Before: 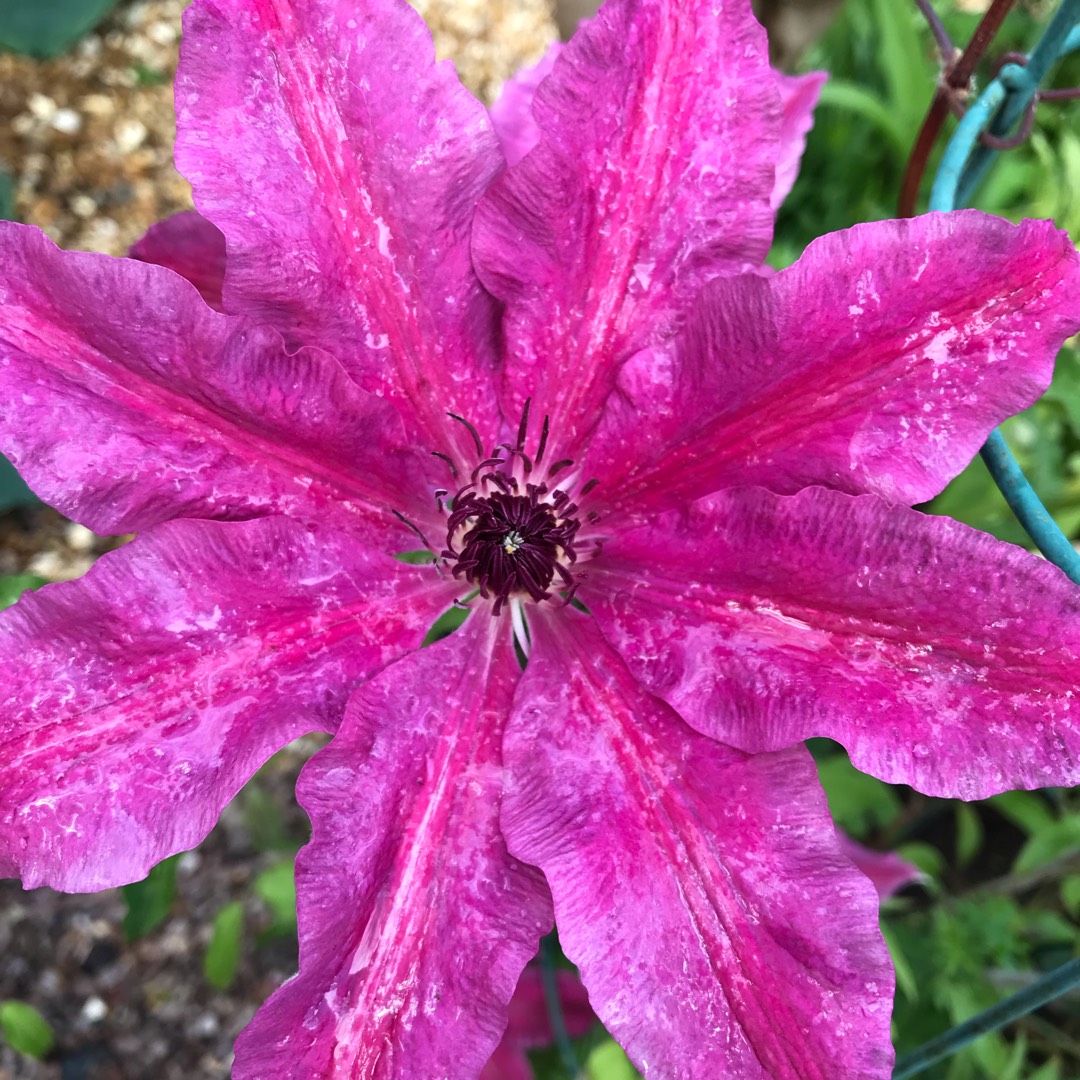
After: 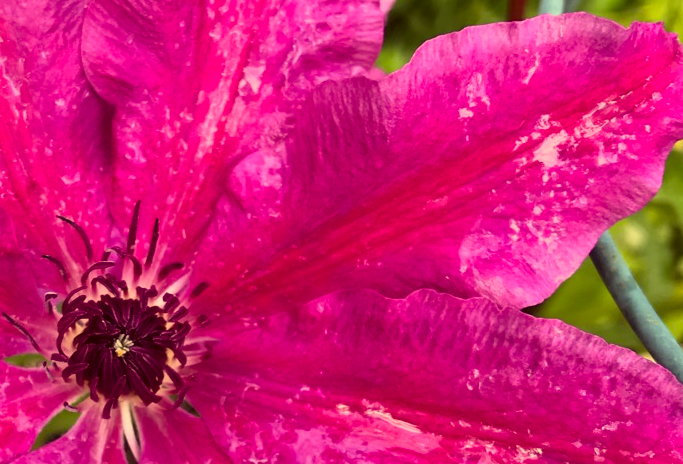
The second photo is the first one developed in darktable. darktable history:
color correction: highlights a* 9.73, highlights b* 39.03, shadows a* 15.02, shadows b* 3.62
crop: left 36.181%, top 18.282%, right 0.541%, bottom 38.719%
